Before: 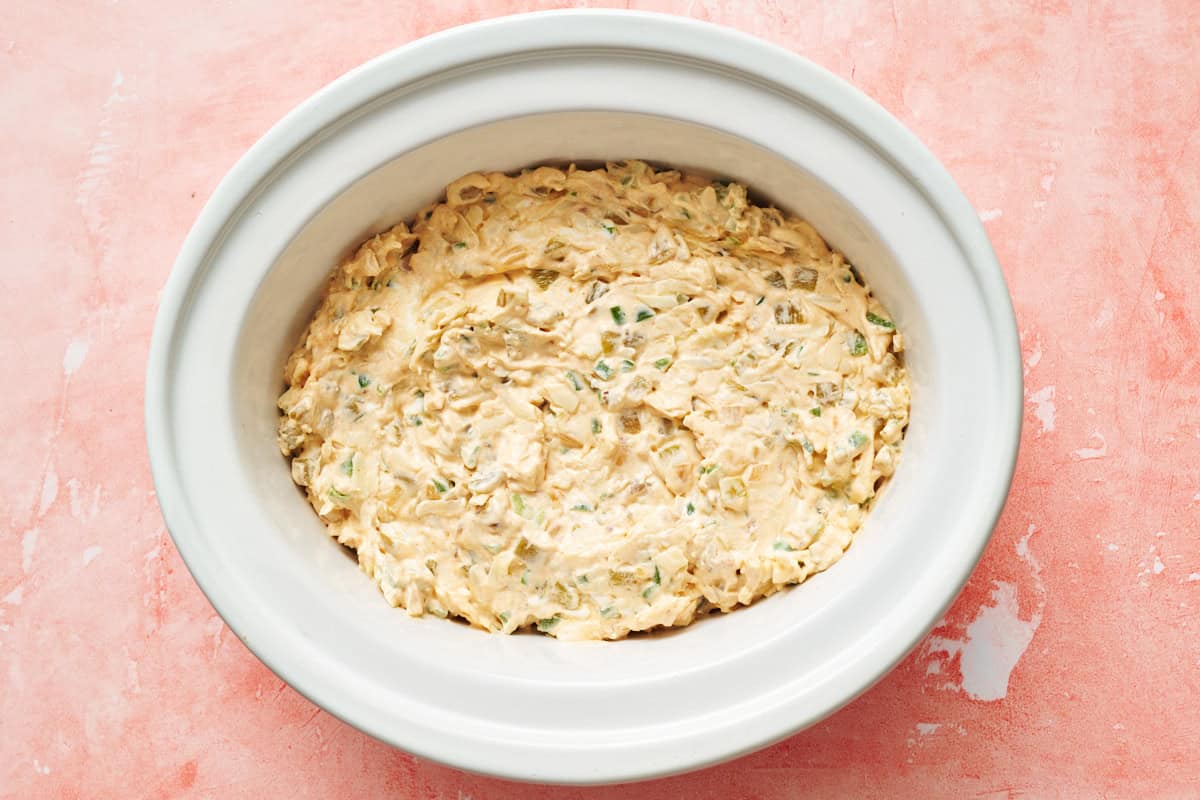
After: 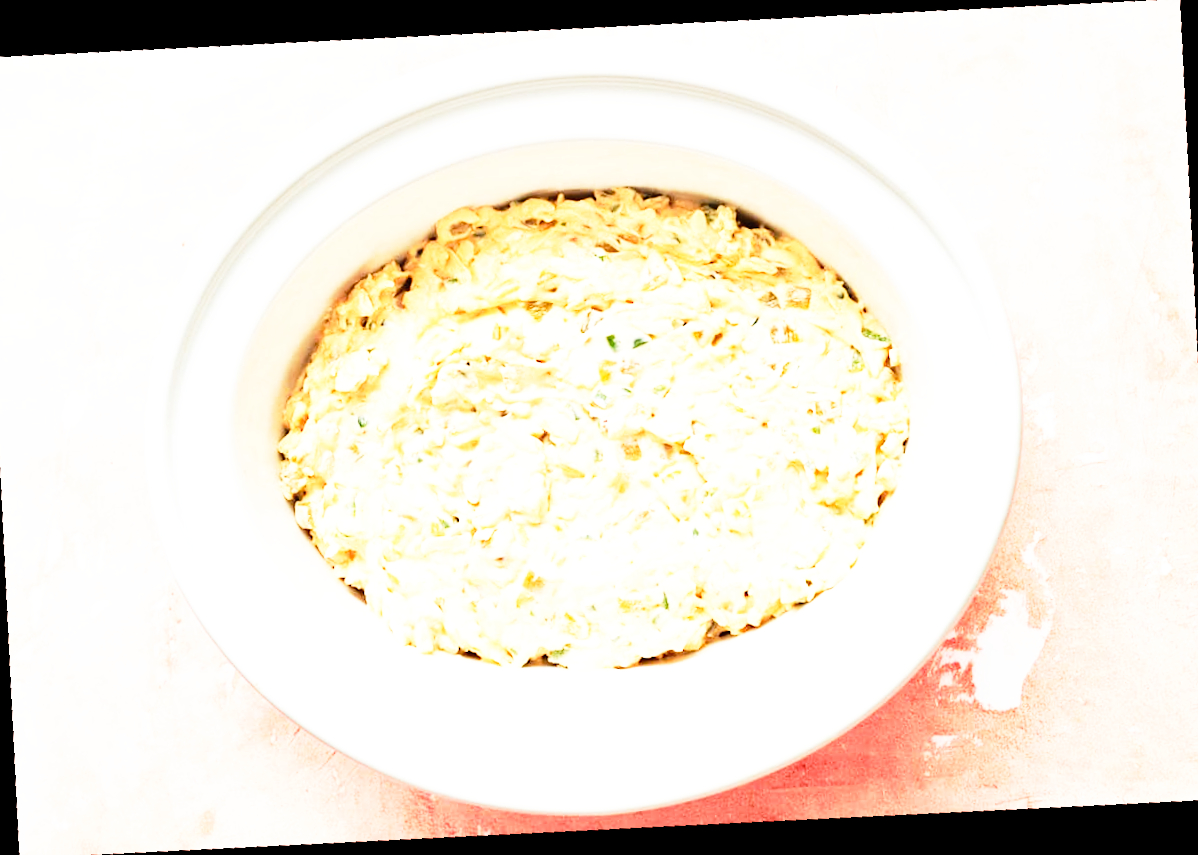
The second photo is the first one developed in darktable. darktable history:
base curve: curves: ch0 [(0, 0) (0.012, 0.01) (0.073, 0.168) (0.31, 0.711) (0.645, 0.957) (1, 1)], preserve colors none
tone equalizer: -8 EV 0.001 EV, -7 EV -0.002 EV, -6 EV 0.002 EV, -5 EV -0.03 EV, -4 EV -0.116 EV, -3 EV -0.169 EV, -2 EV 0.24 EV, -1 EV 0.702 EV, +0 EV 0.493 EV
rotate and perspective: rotation -5.2°, automatic cropping off
crop and rotate: angle -2.38°
